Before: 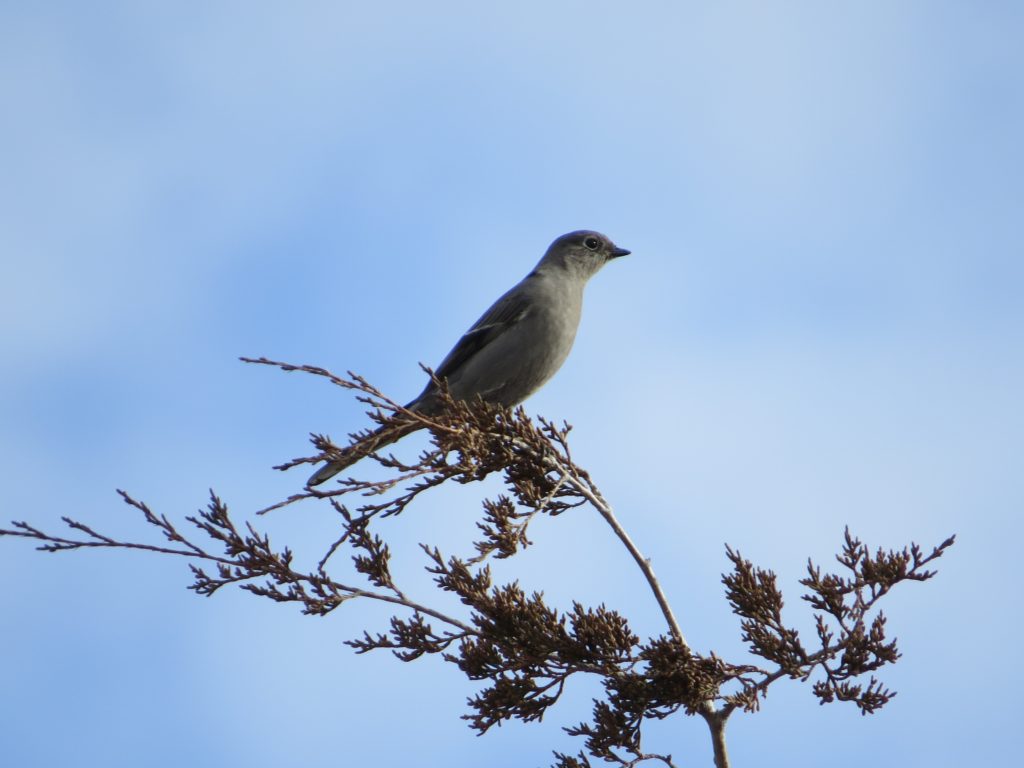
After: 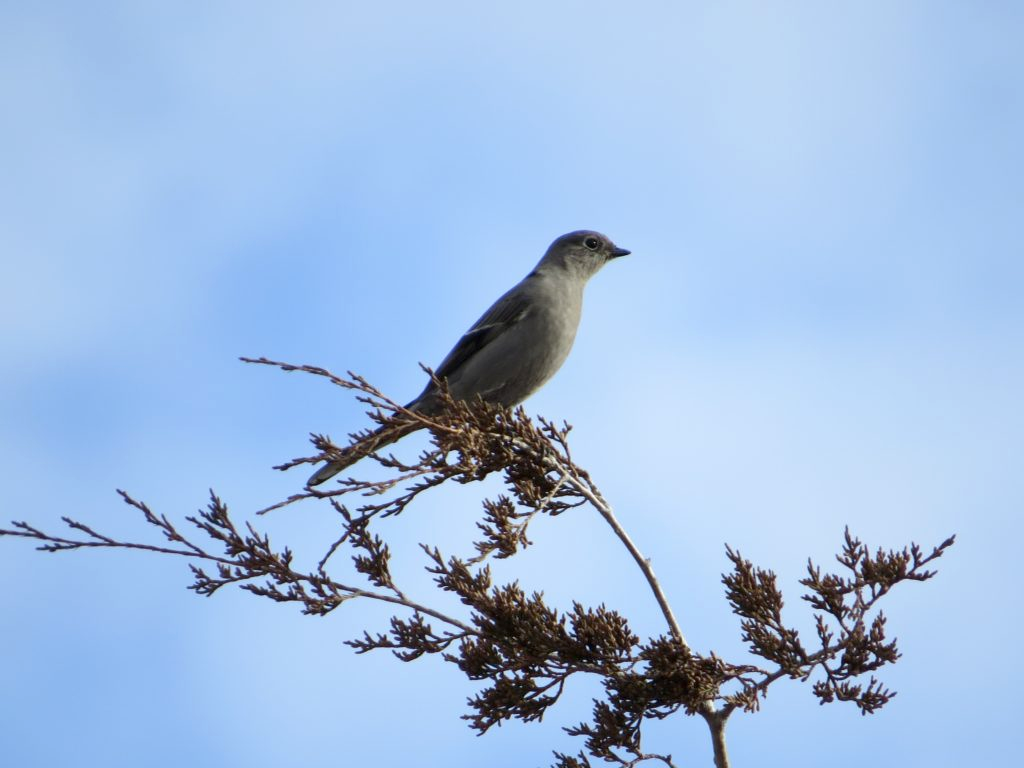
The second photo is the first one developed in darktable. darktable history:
exposure: black level correction 0.003, exposure 0.148 EV, compensate exposure bias true, compensate highlight preservation false
